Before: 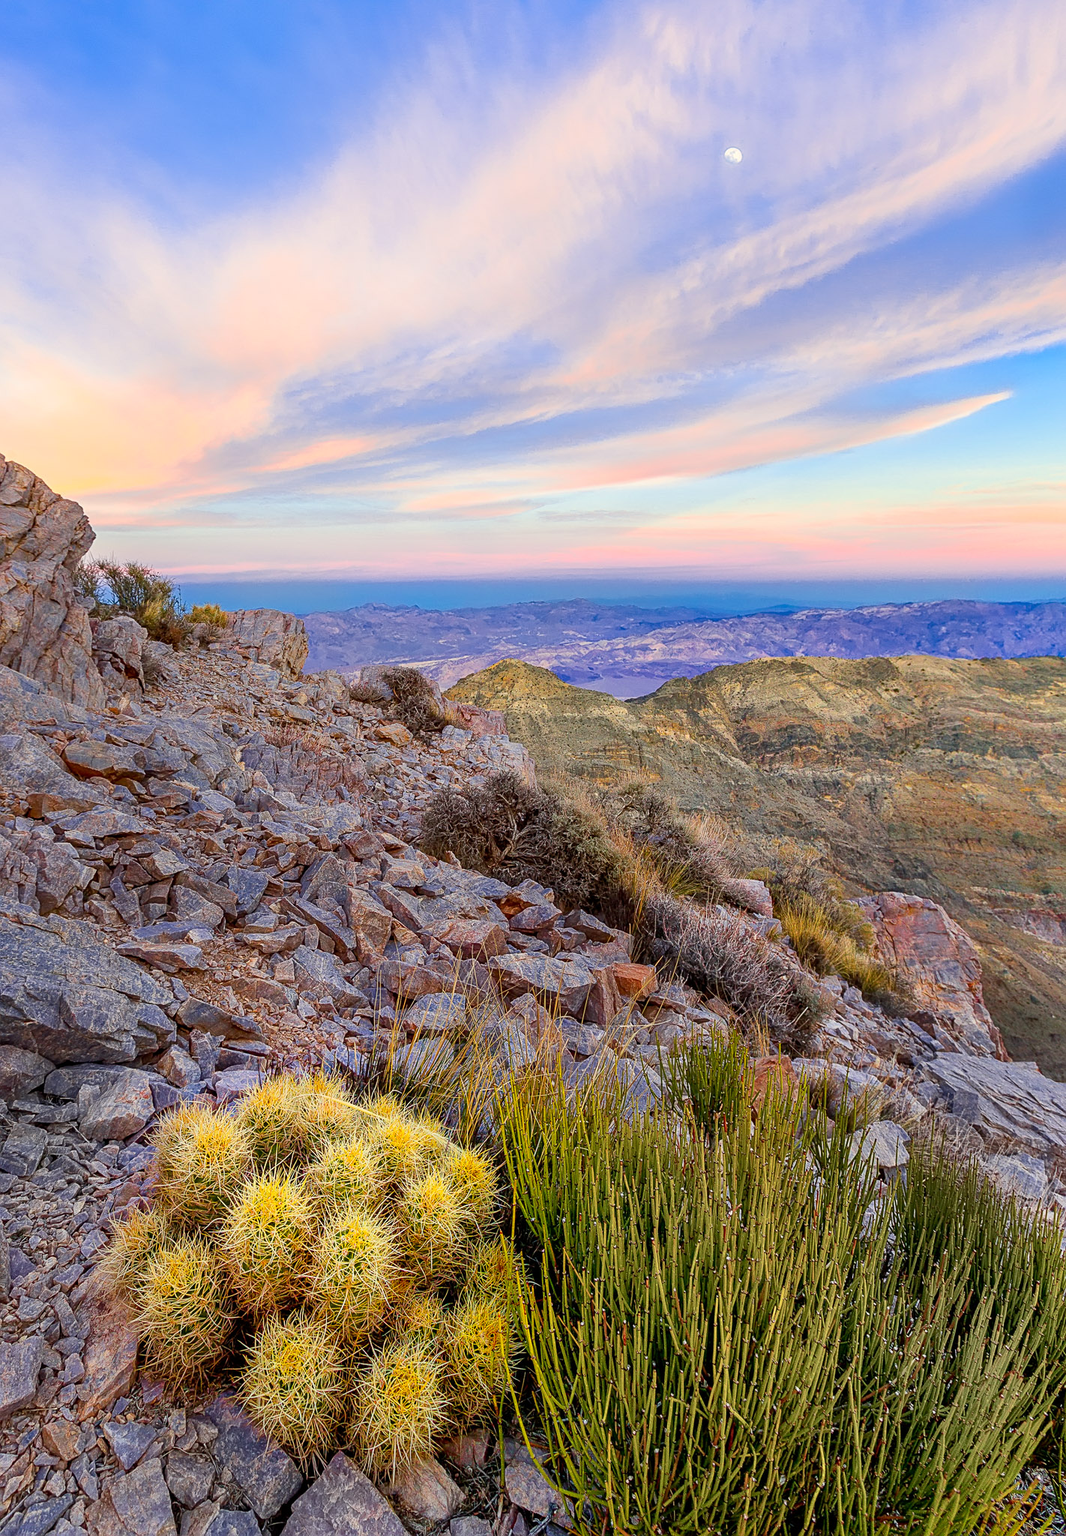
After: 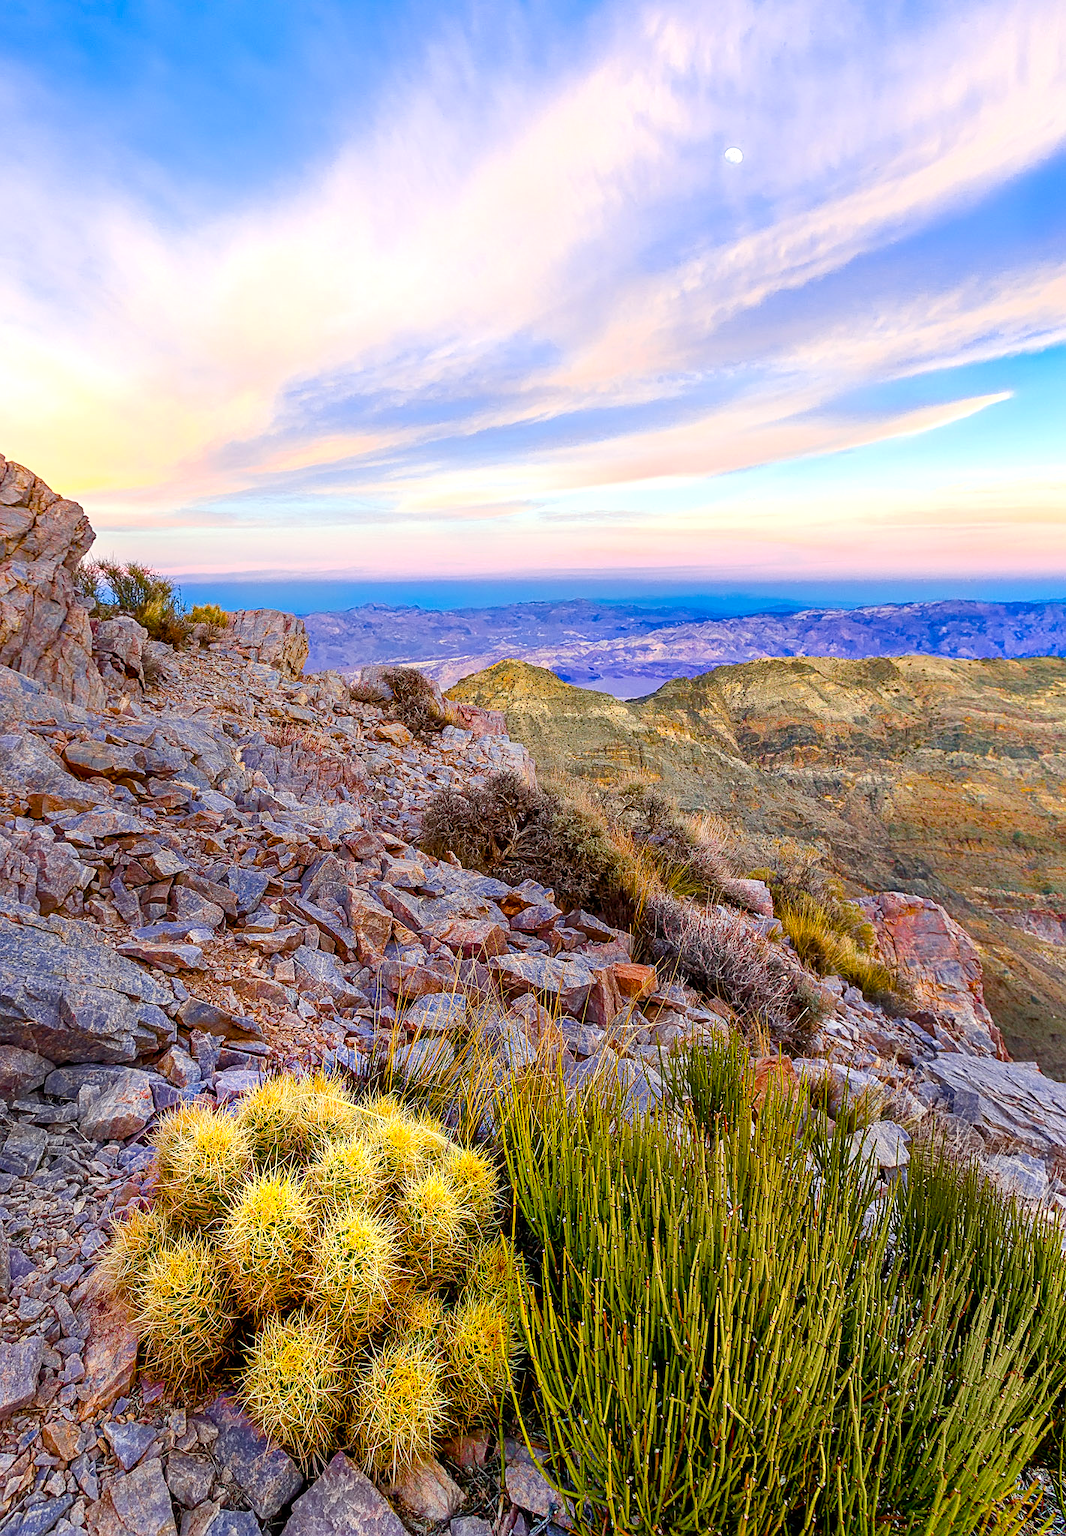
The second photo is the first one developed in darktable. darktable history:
color balance rgb: perceptual saturation grading › global saturation 20%, perceptual saturation grading › highlights -25.608%, perceptual saturation grading › shadows 49.898%, perceptual brilliance grading › highlights 10.223%, perceptual brilliance grading › mid-tones 5.477%, global vibrance 14.858%
